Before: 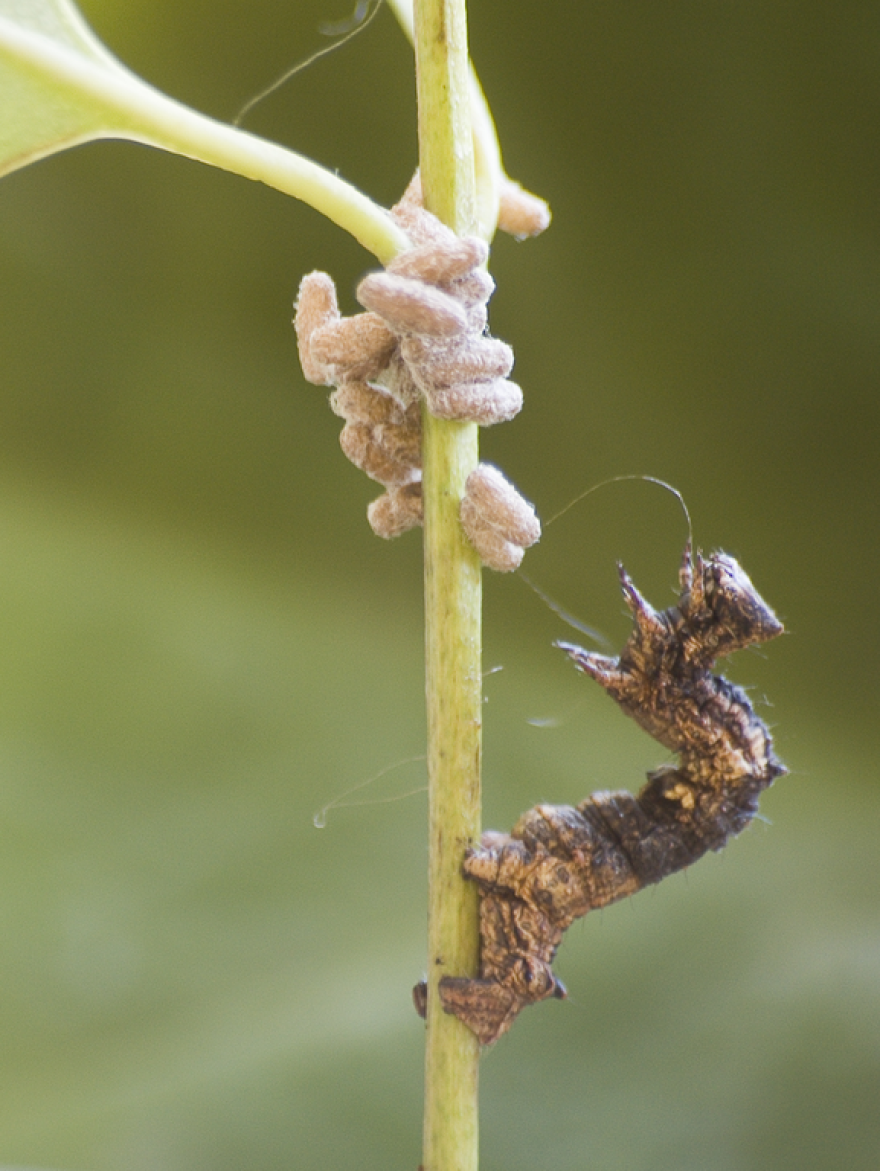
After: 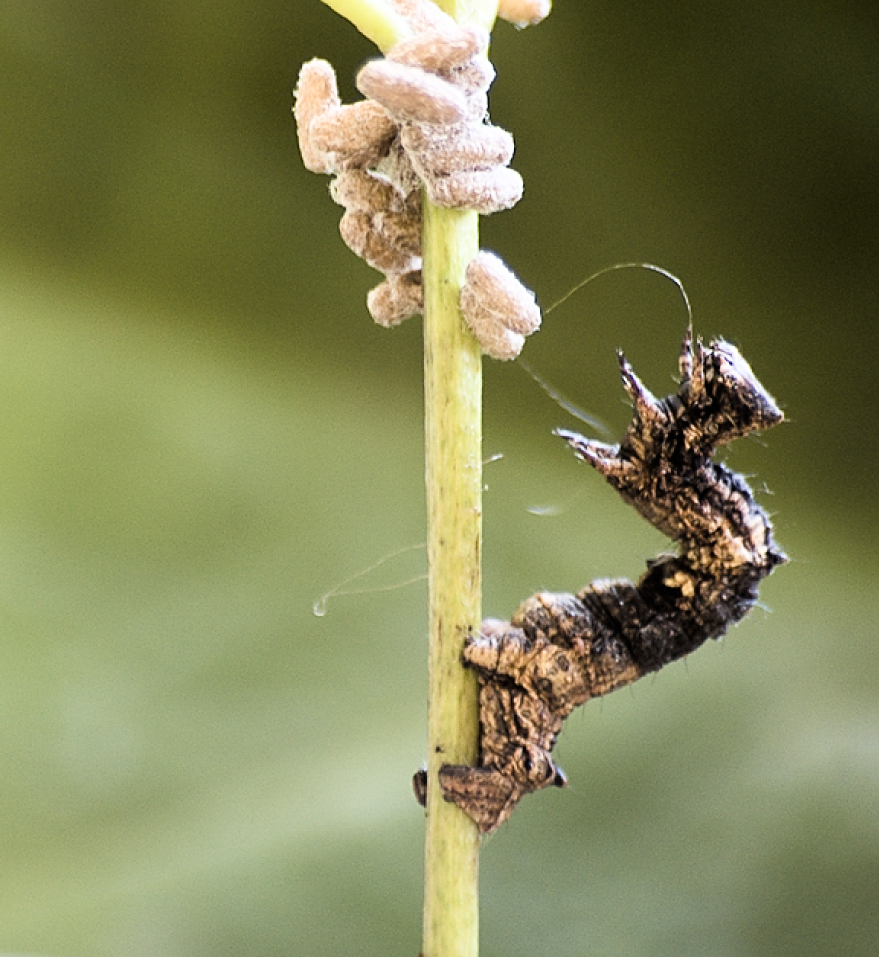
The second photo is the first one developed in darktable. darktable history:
sharpen: on, module defaults
filmic rgb: black relative exposure -3.77 EV, white relative exposure 2.41 EV, threshold 2.97 EV, dynamic range scaling -49.8%, hardness 3.43, latitude 30.85%, contrast 1.81, enable highlight reconstruction true
crop and rotate: top 18.256%
color correction: highlights b* 0.025, saturation 1.09
